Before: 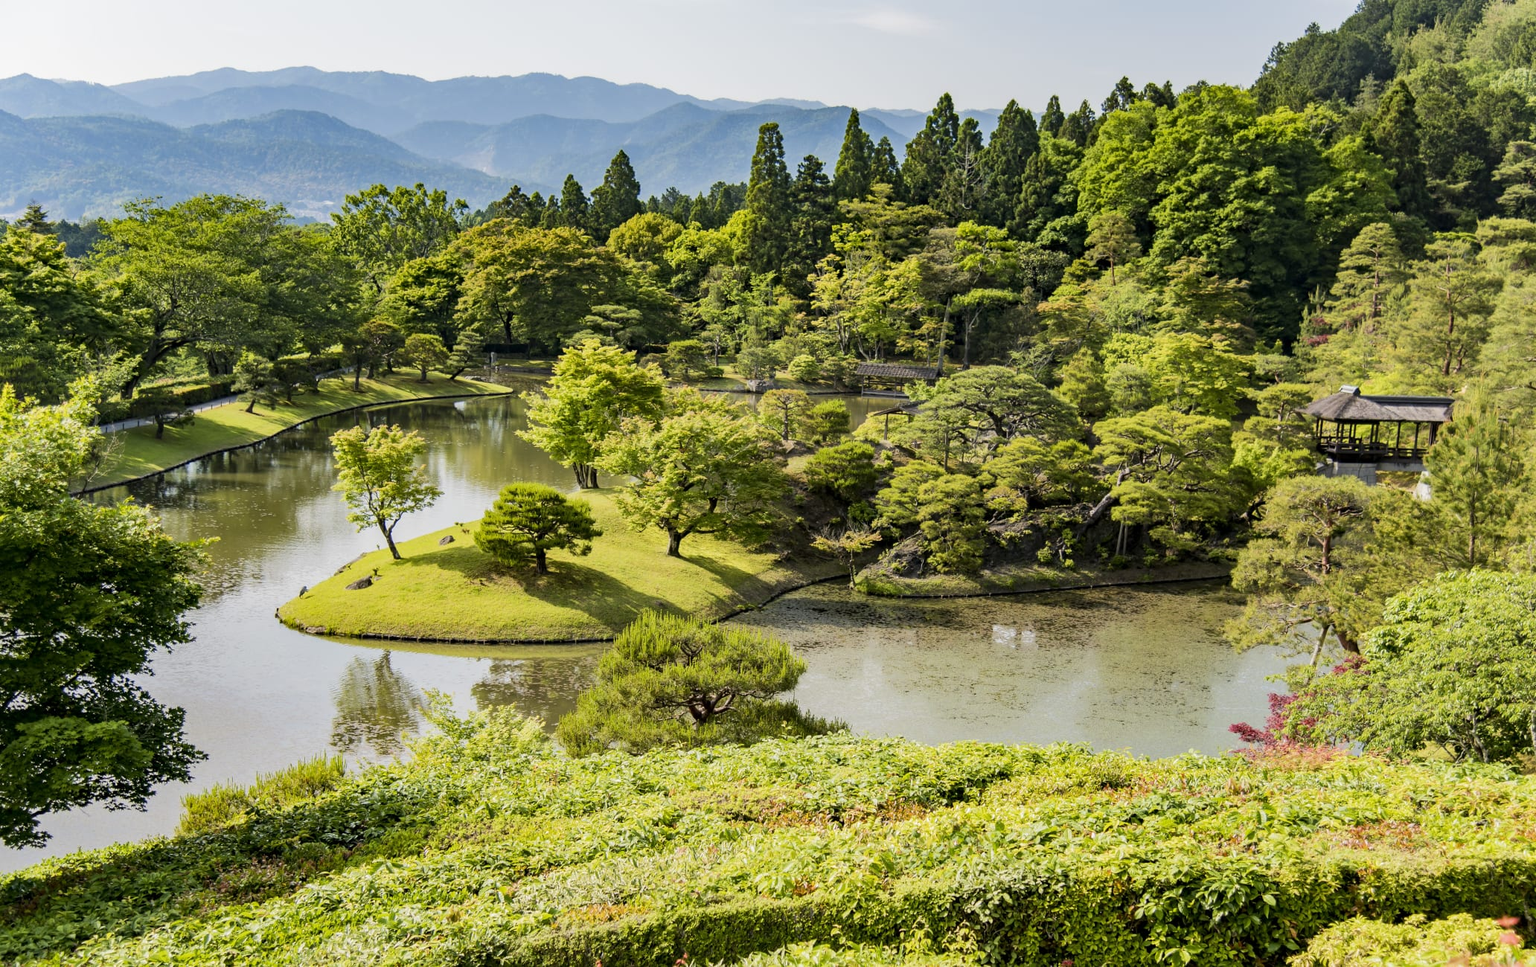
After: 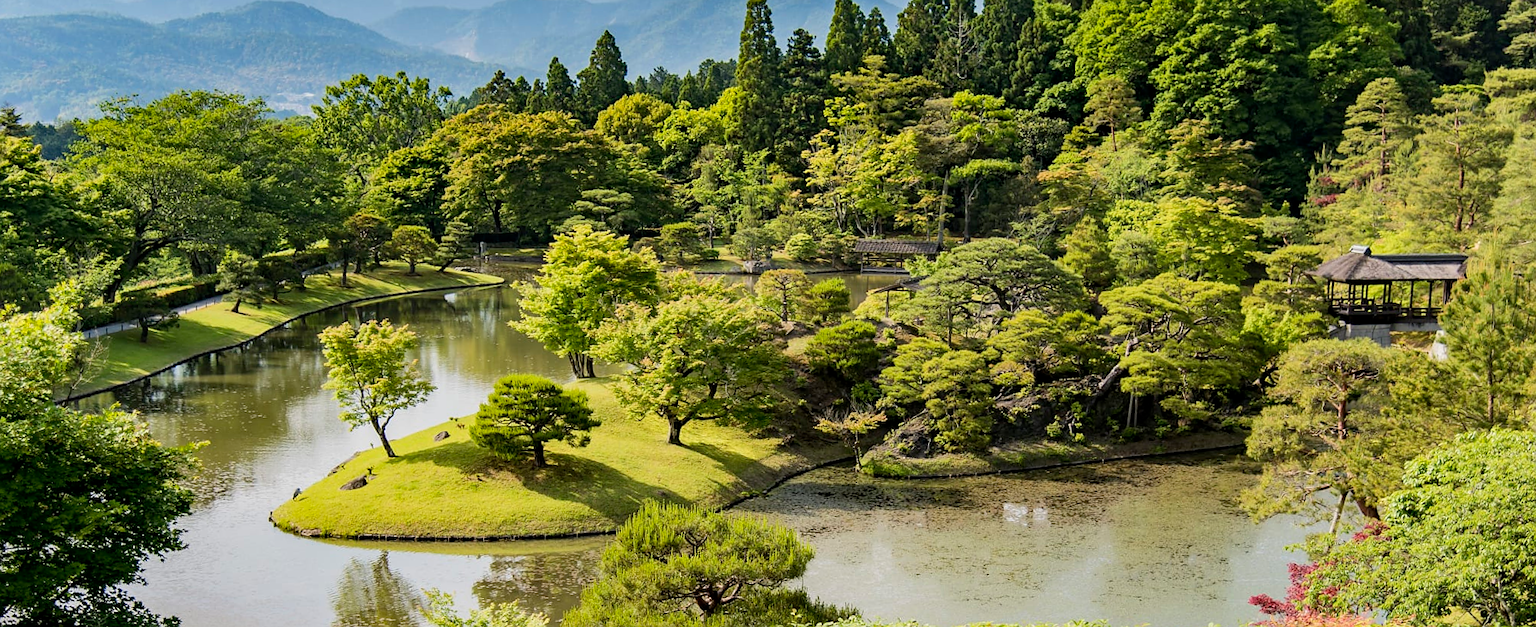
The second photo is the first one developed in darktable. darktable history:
crop: top 11.166%, bottom 22.168%
rotate and perspective: rotation -2°, crop left 0.022, crop right 0.978, crop top 0.049, crop bottom 0.951
sharpen: radius 1
